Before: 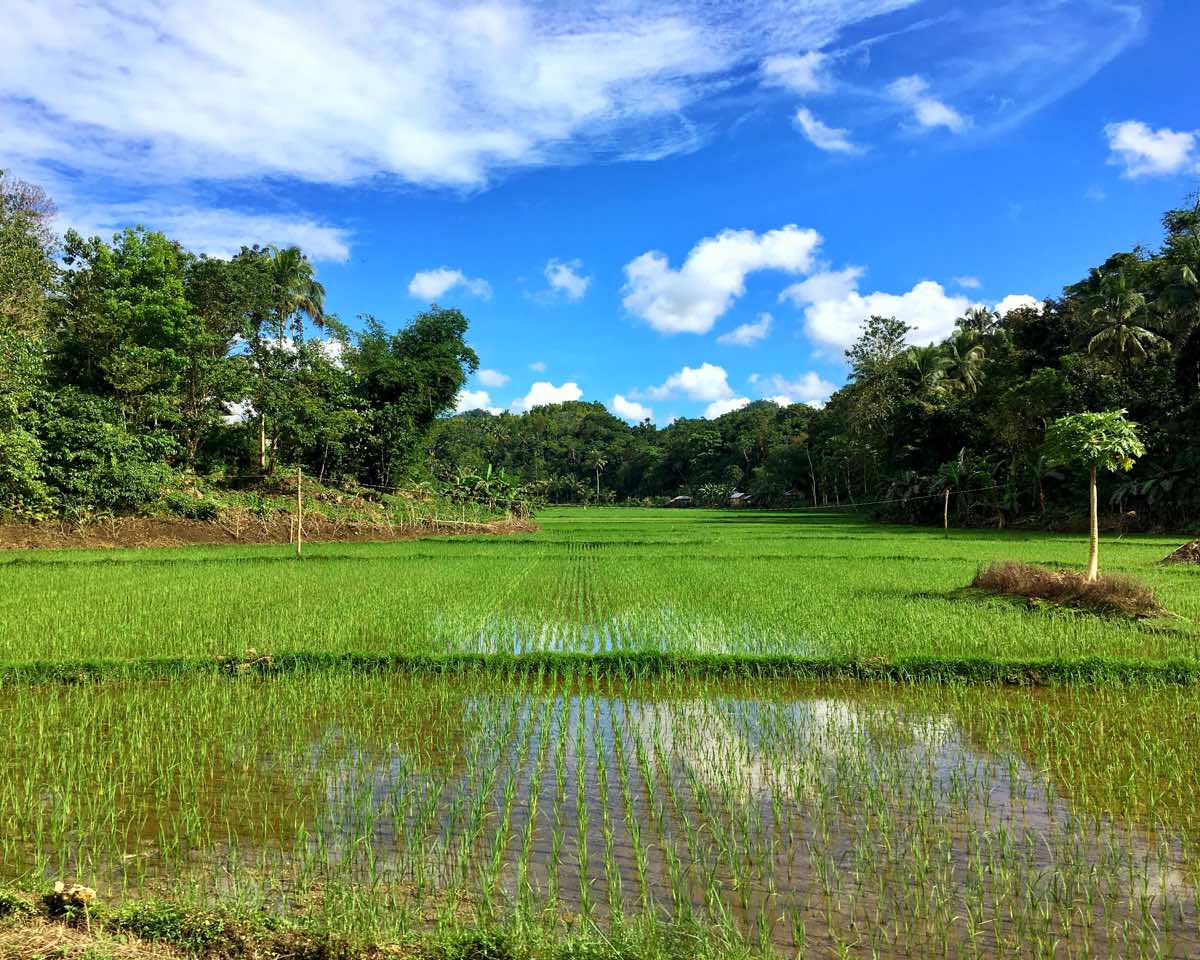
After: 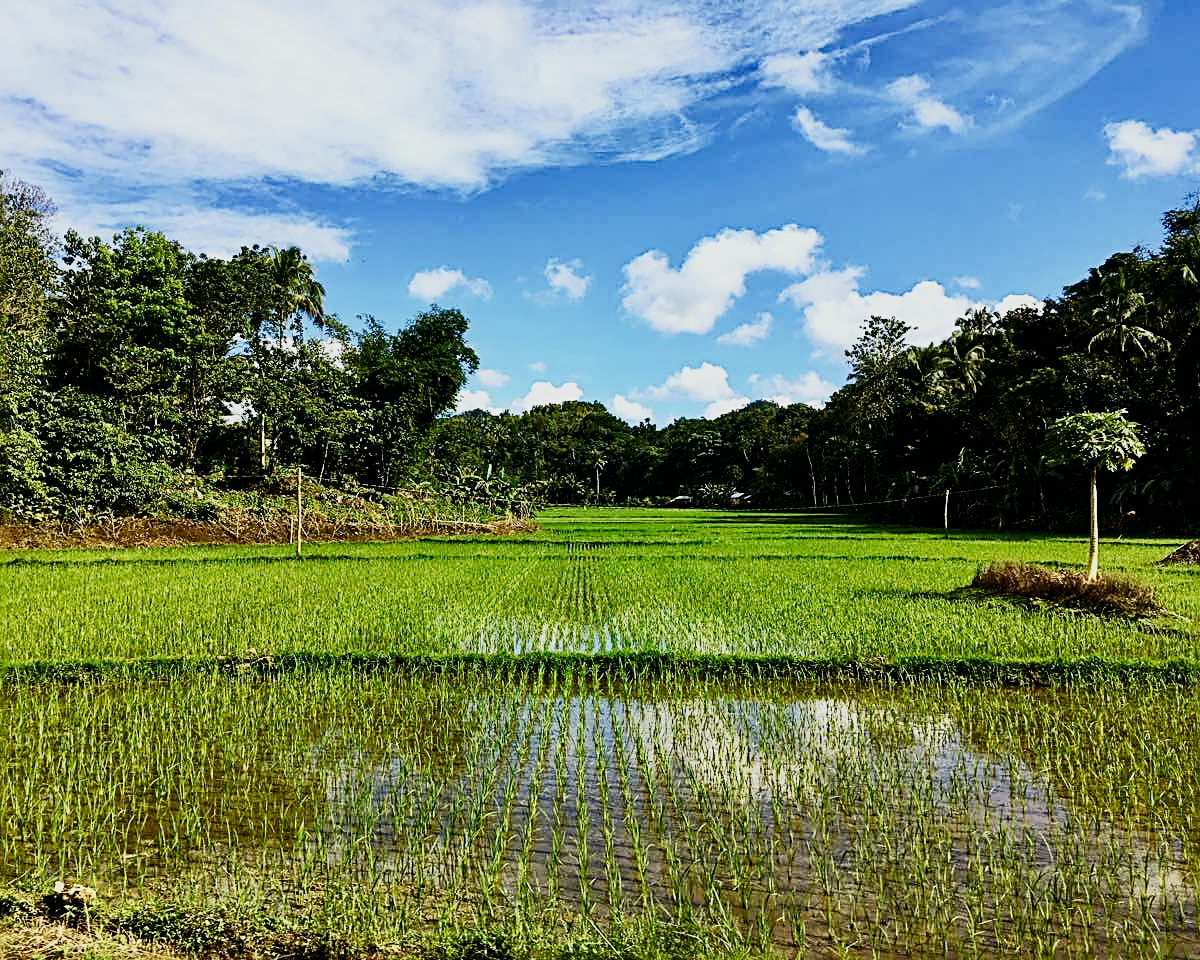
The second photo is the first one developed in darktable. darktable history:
tone curve: curves: ch0 [(0, 0) (0.227, 0.17) (0.766, 0.774) (1, 1)]; ch1 [(0, 0) (0.114, 0.127) (0.437, 0.452) (0.498, 0.495) (0.579, 0.576) (1, 1)]; ch2 [(0, 0) (0.233, 0.259) (0.493, 0.492) (0.568, 0.579) (1, 1)], color space Lab, independent channels, preserve colors none
sigmoid: contrast 1.81, skew -0.21, preserve hue 0%, red attenuation 0.1, red rotation 0.035, green attenuation 0.1, green rotation -0.017, blue attenuation 0.15, blue rotation -0.052, base primaries Rec2020
sharpen: radius 2.676, amount 0.669
